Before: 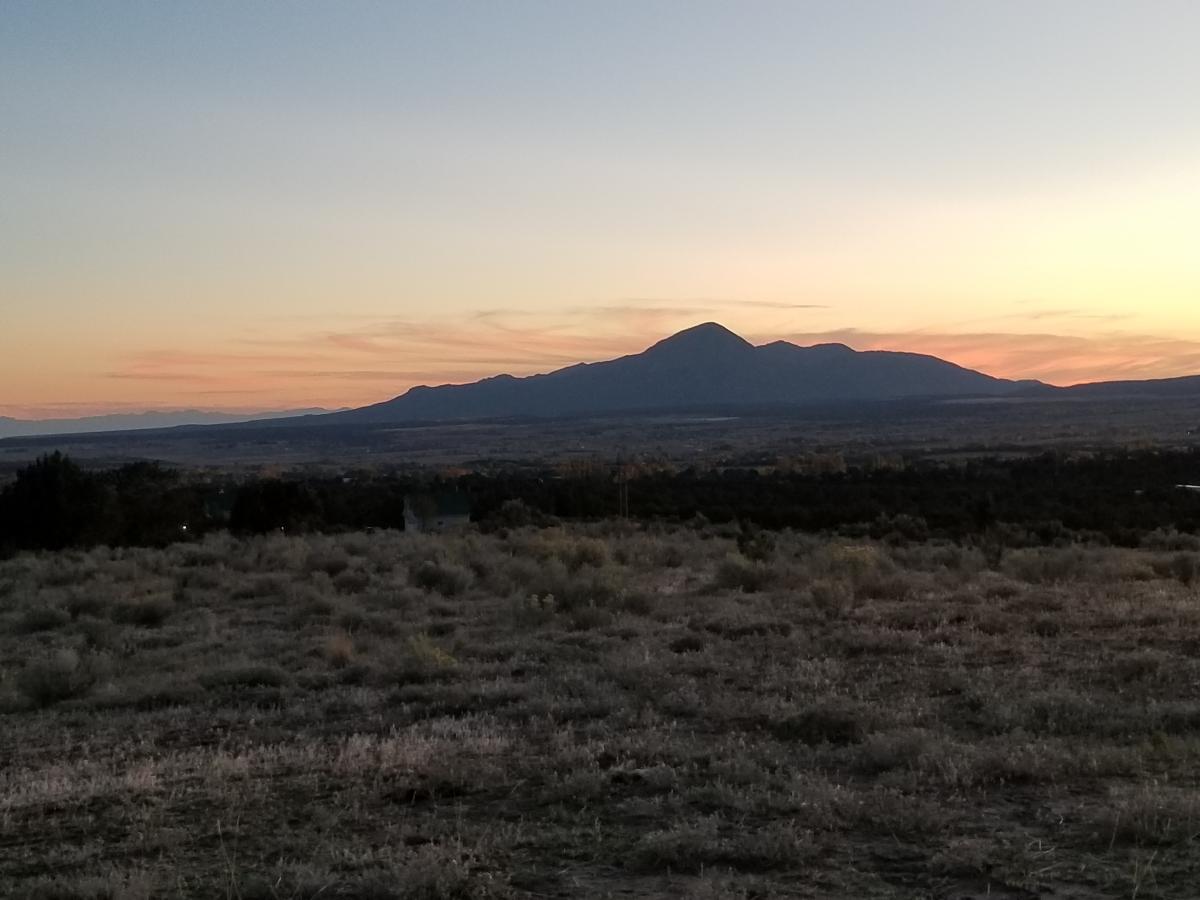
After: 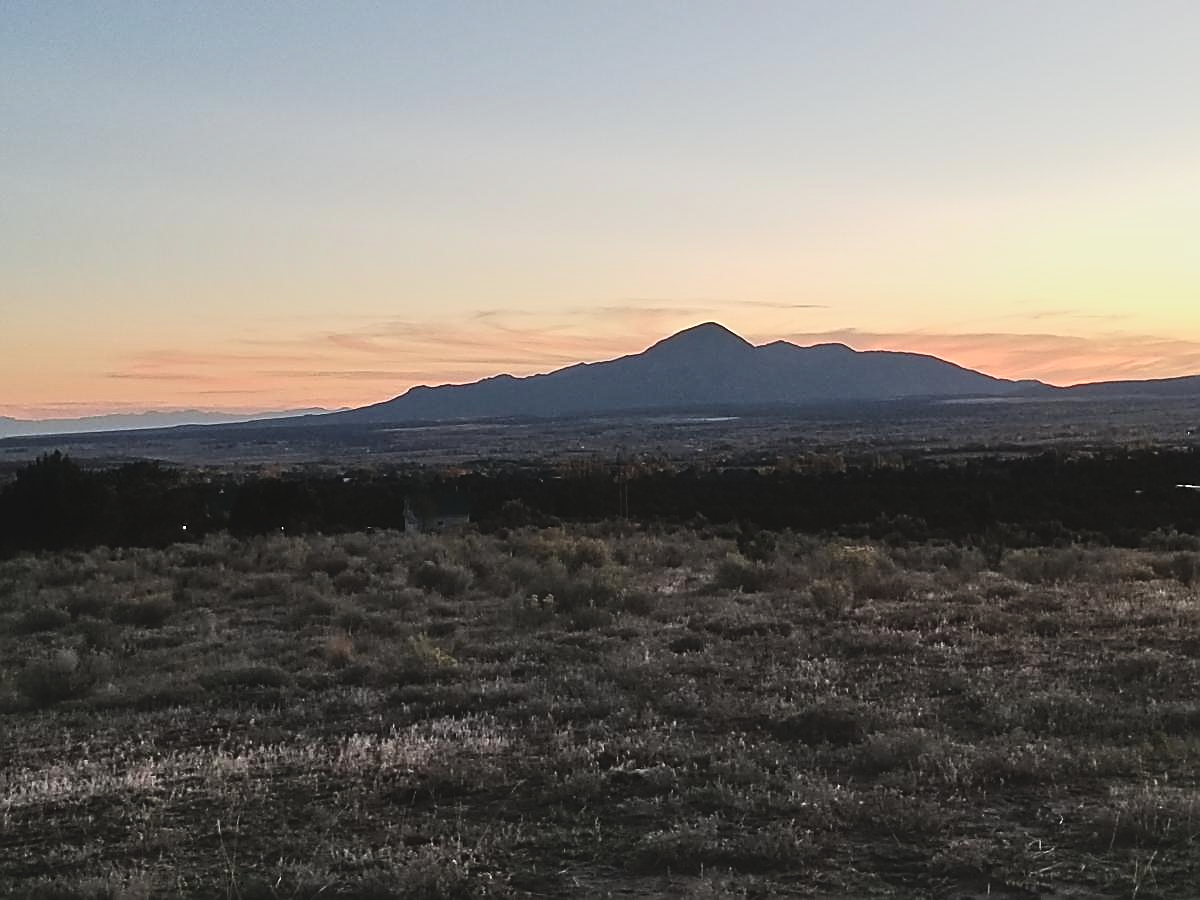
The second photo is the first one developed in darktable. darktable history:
tone equalizer: -7 EV 0.15 EV, -6 EV 0.6 EV, -5 EV 1.15 EV, -4 EV 1.33 EV, -3 EV 1.15 EV, -2 EV 0.6 EV, -1 EV 0.15 EV, mask exposure compensation -0.5 EV
exposure: black level correction -0.015, exposure -0.5 EV, compensate highlight preservation false
contrast brightness saturation: contrast 0.28
sharpen: amount 1
